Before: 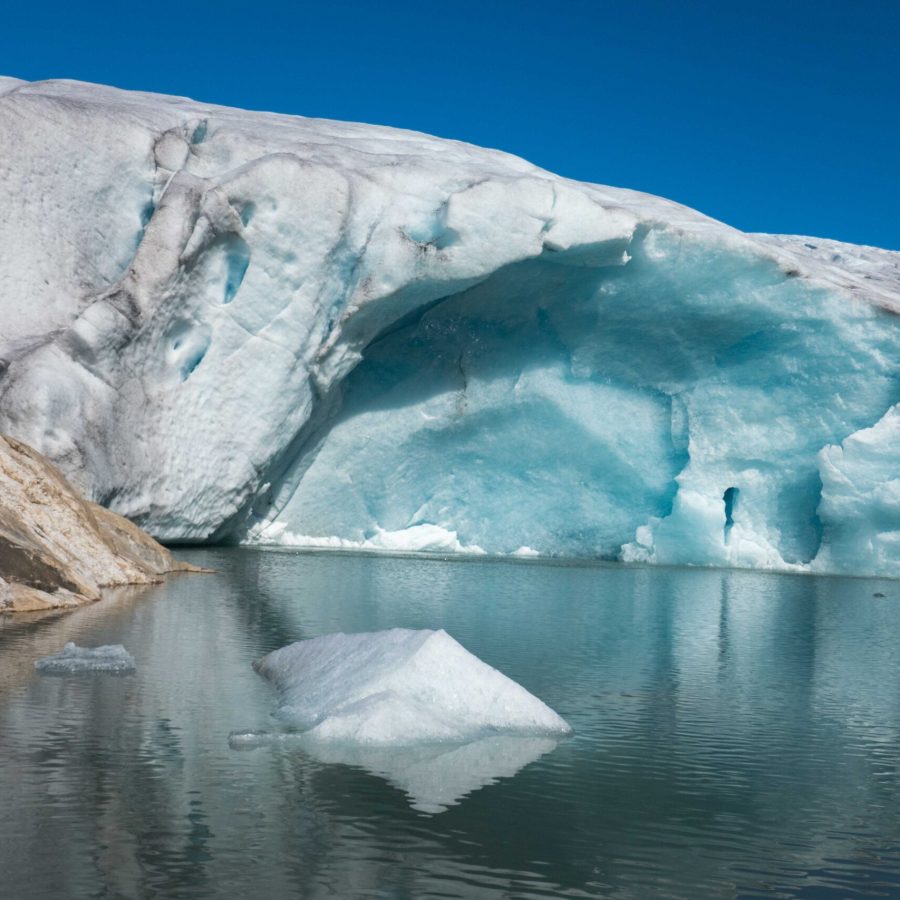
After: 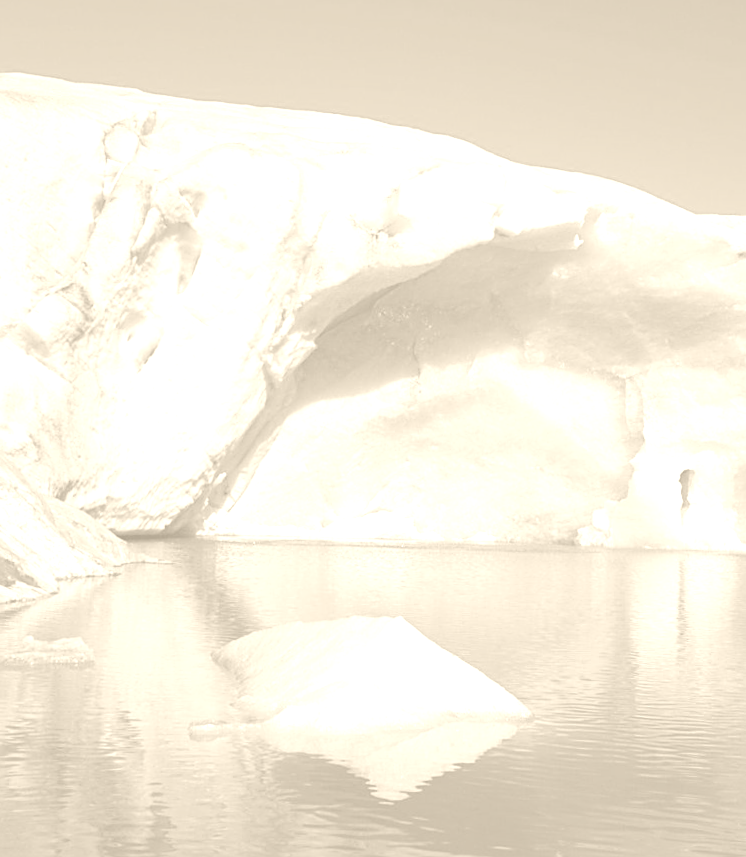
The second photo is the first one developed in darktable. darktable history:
sharpen: on, module defaults
colorize: hue 36°, saturation 71%, lightness 80.79%
velvia: on, module defaults
color correction: highlights a* 1.39, highlights b* 17.83
crop and rotate: angle 1°, left 4.281%, top 0.642%, right 11.383%, bottom 2.486%
